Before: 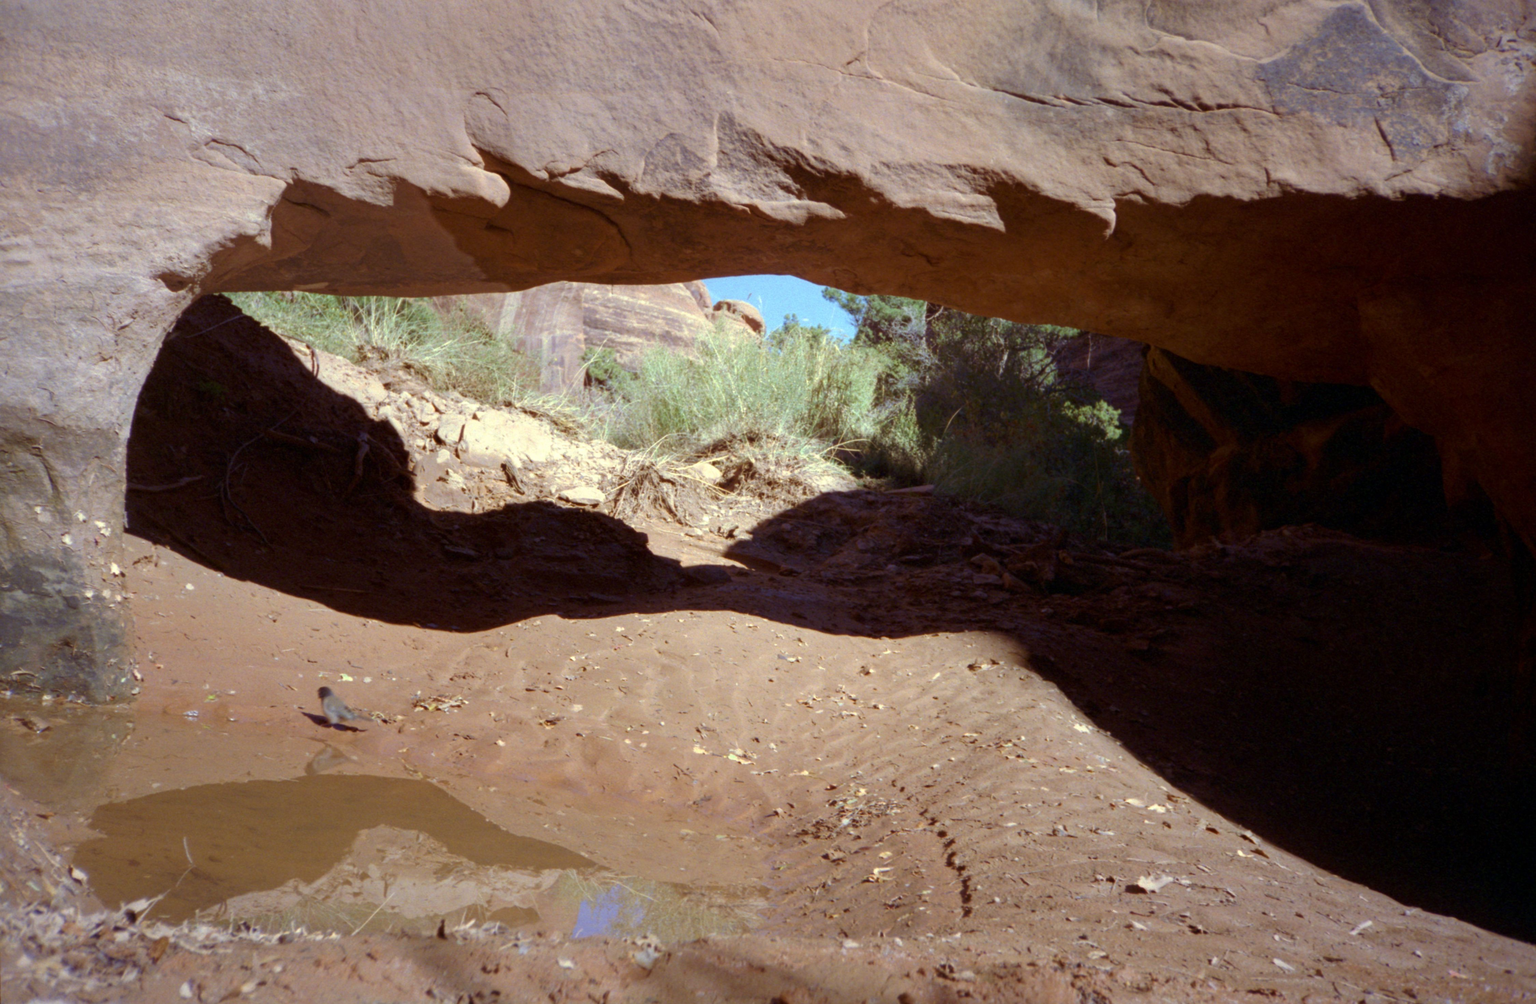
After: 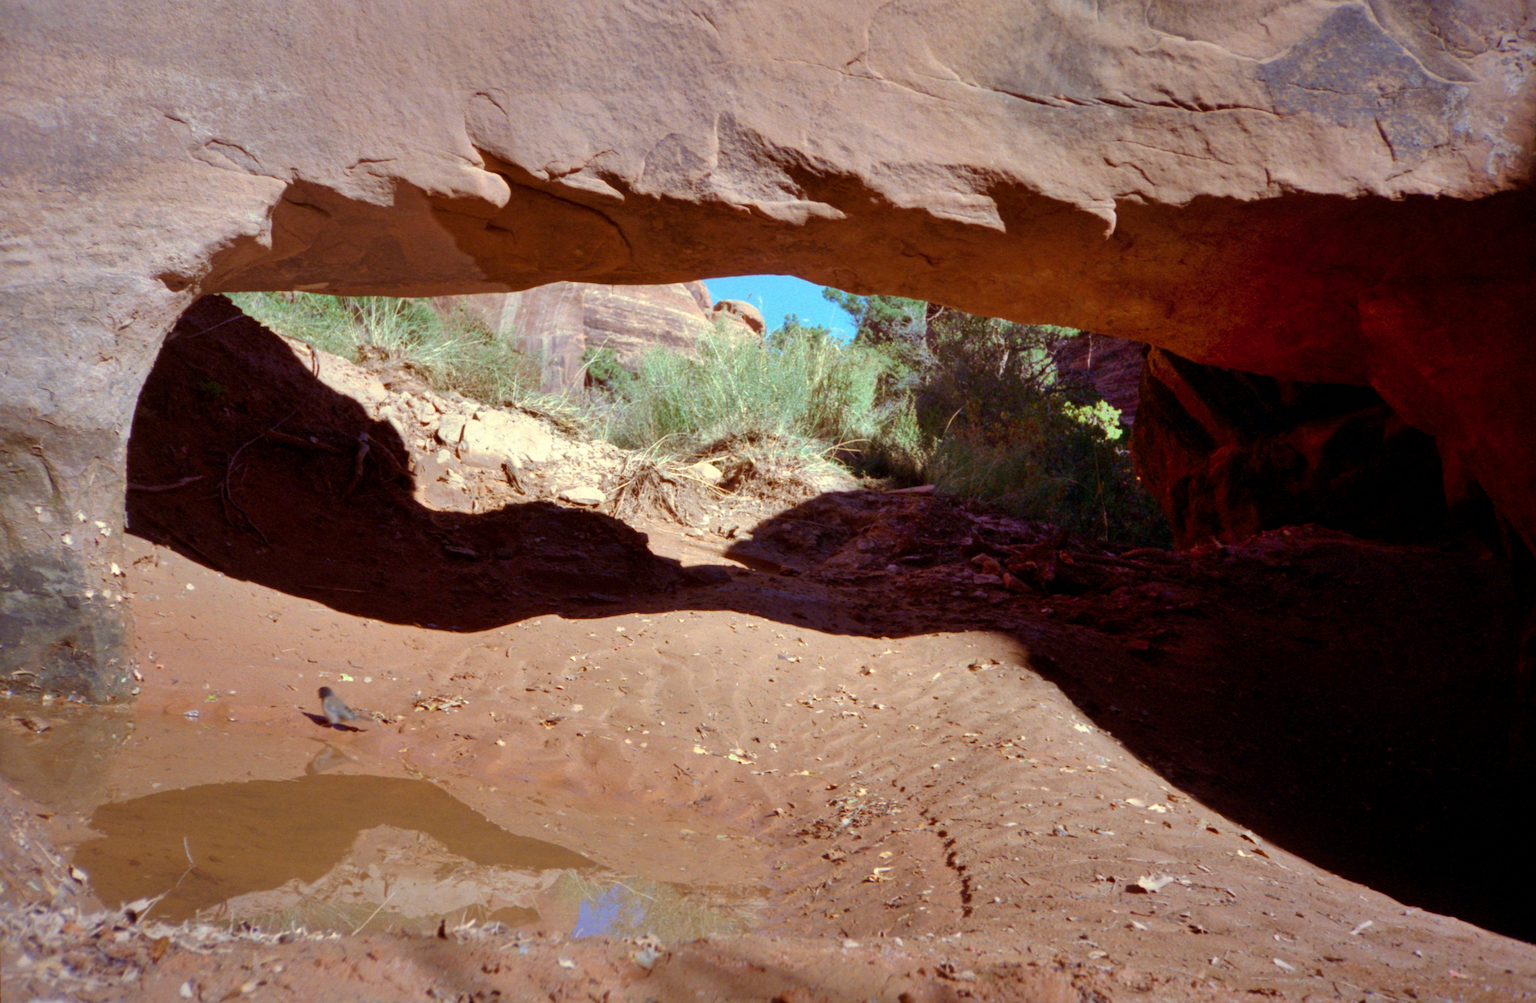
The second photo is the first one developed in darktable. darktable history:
shadows and highlights: radius 133.03, shadows color adjustment 99.14%, highlights color adjustment 0.071%, soften with gaussian
